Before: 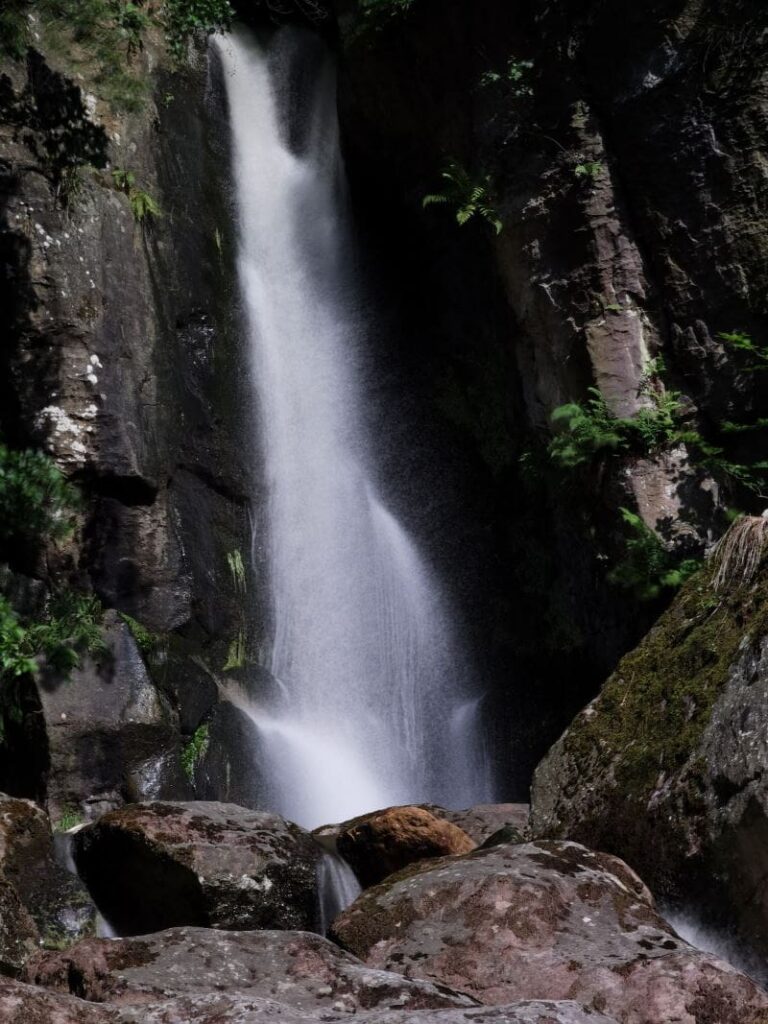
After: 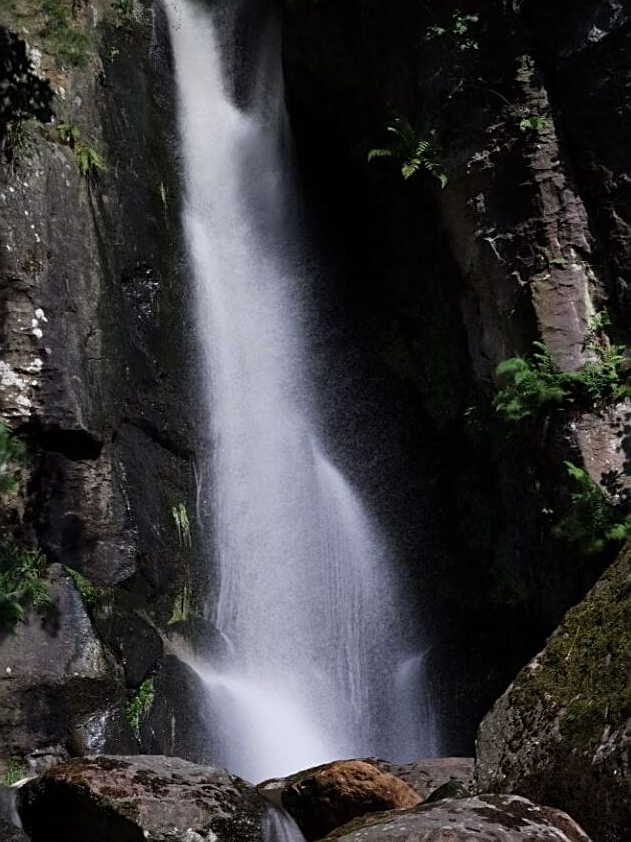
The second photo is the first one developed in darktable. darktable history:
crop and rotate: left 7.196%, top 4.574%, right 10.605%, bottom 13.178%
sharpen: on, module defaults
